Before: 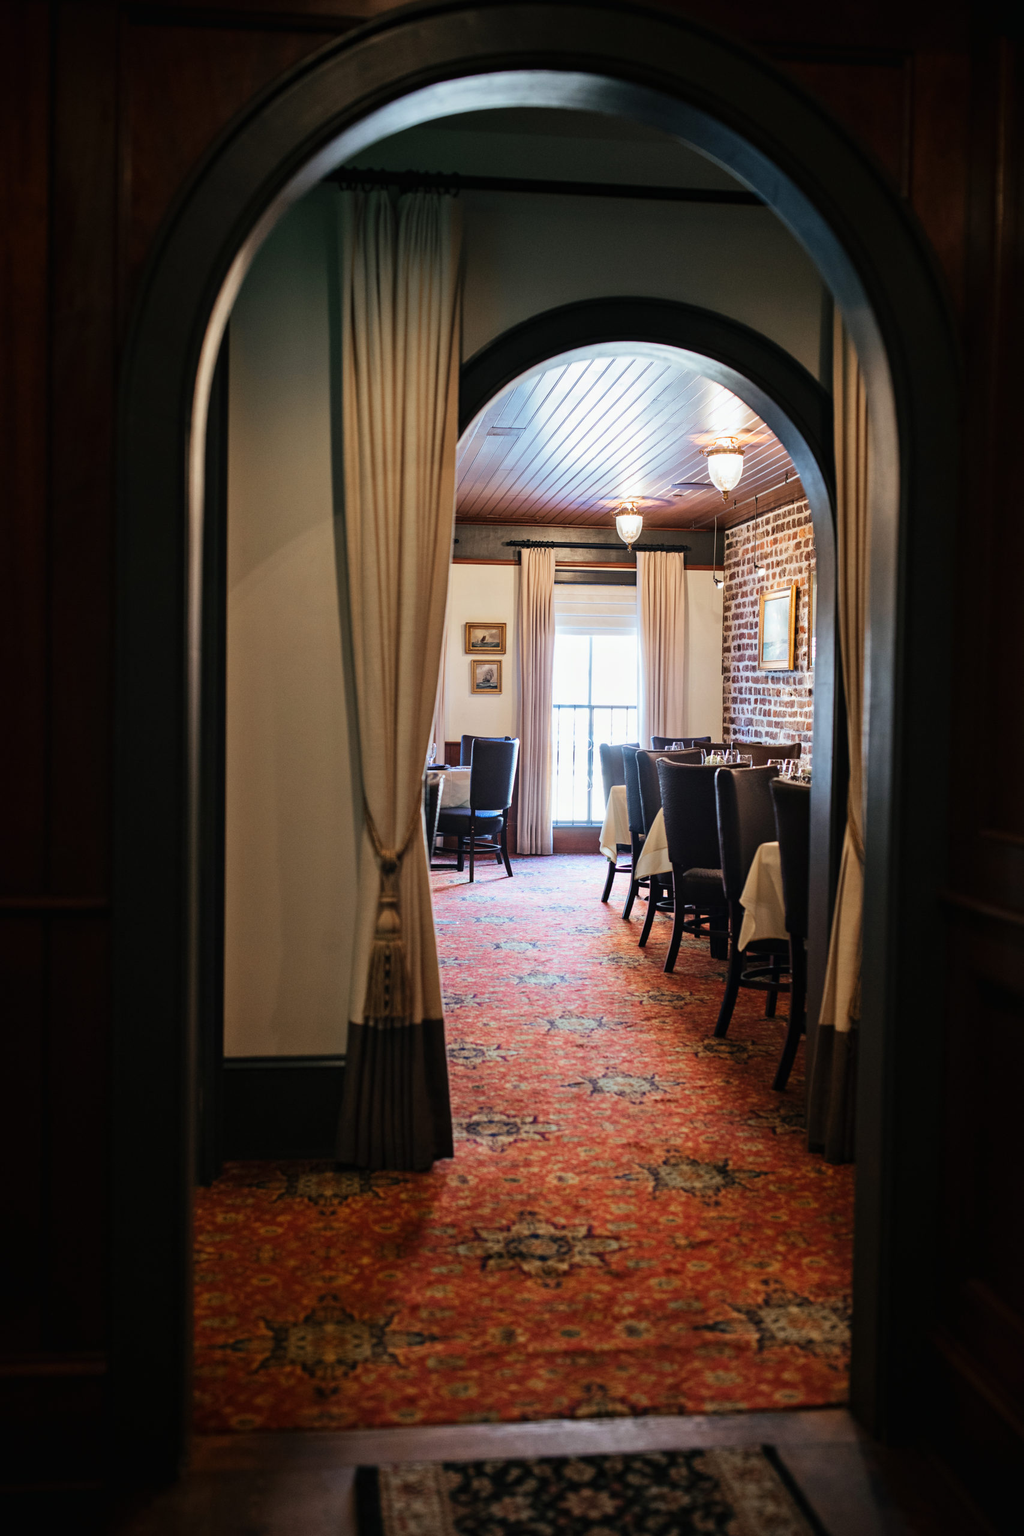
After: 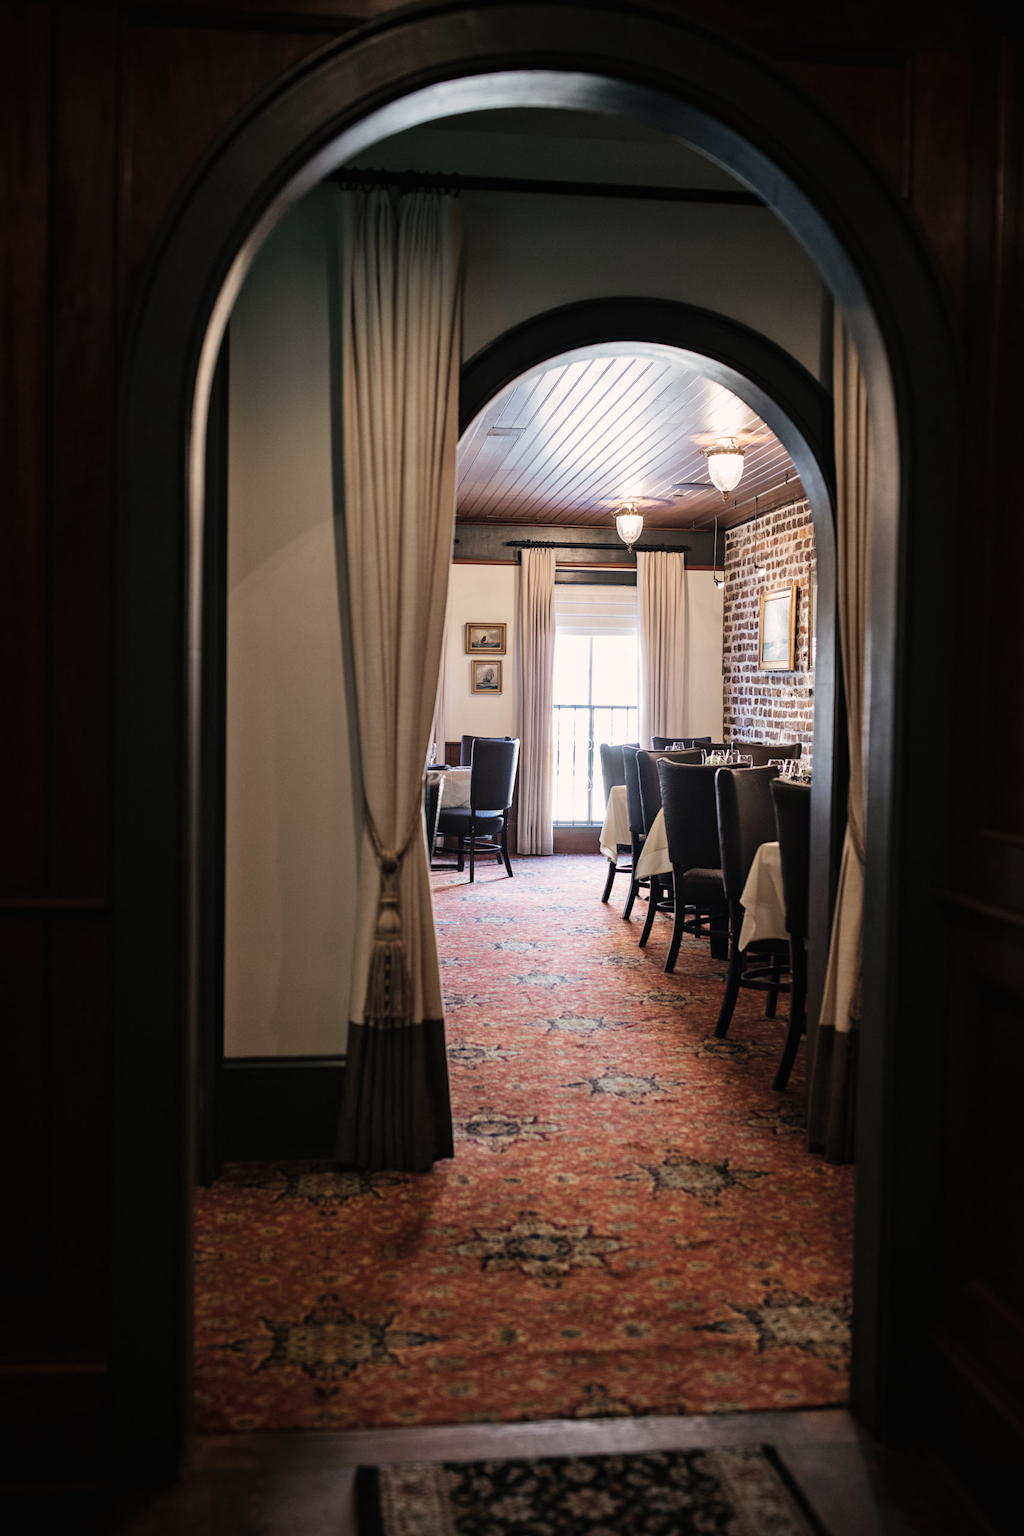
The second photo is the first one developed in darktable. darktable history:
color correction: highlights a* 5.57, highlights b* 5.16, saturation 0.655
